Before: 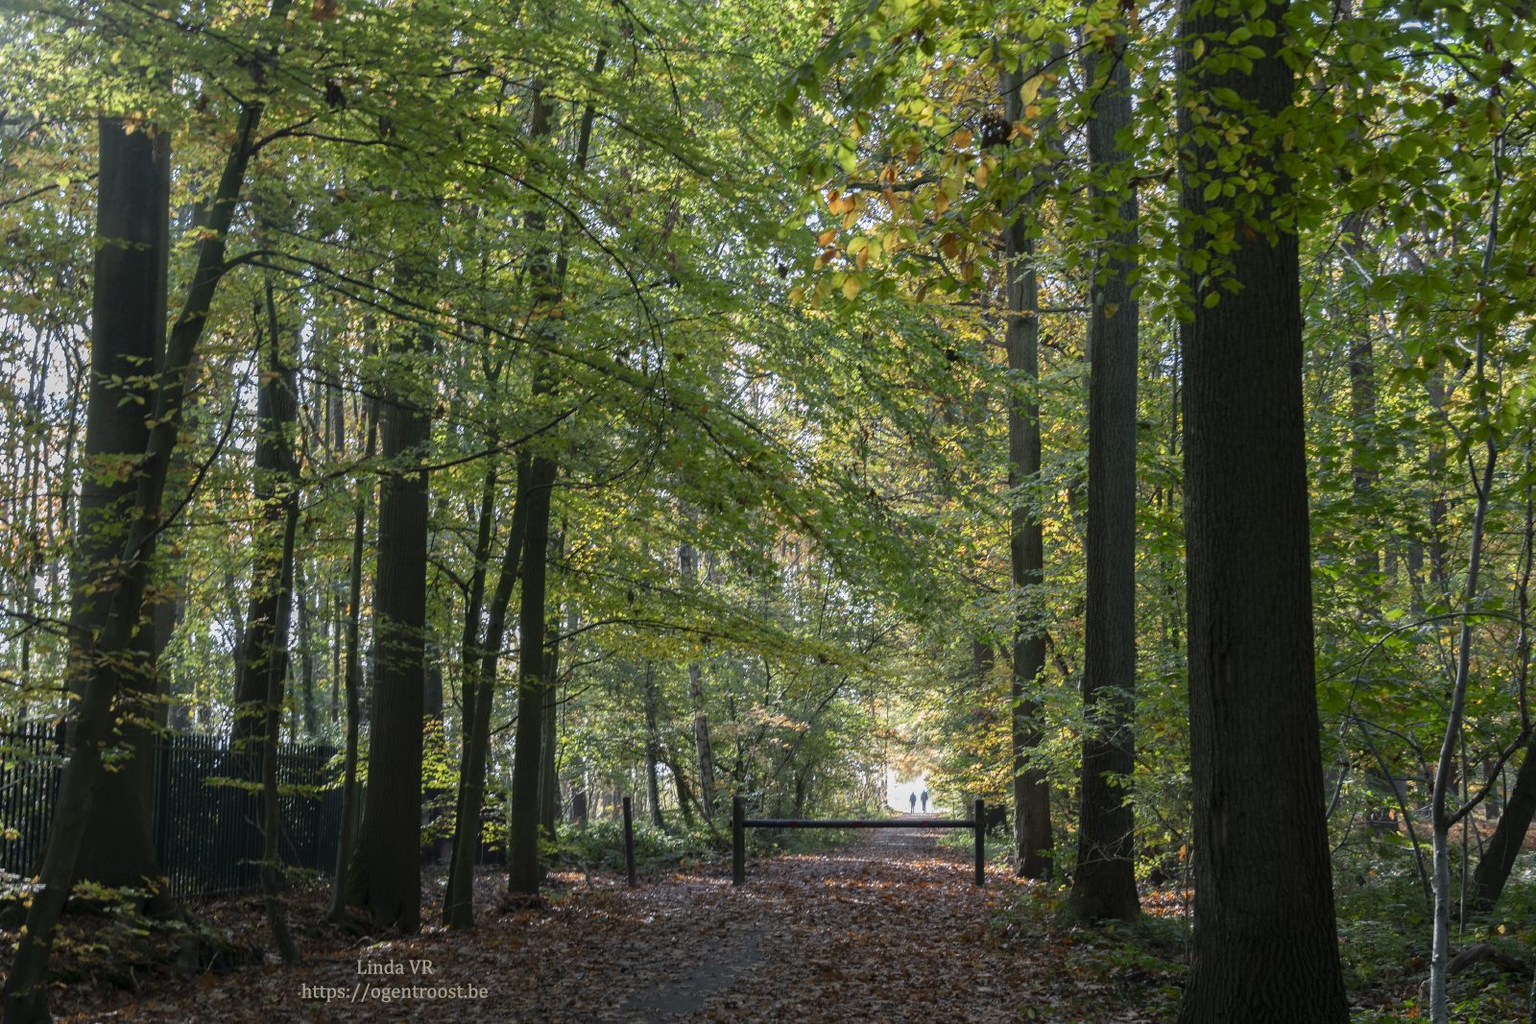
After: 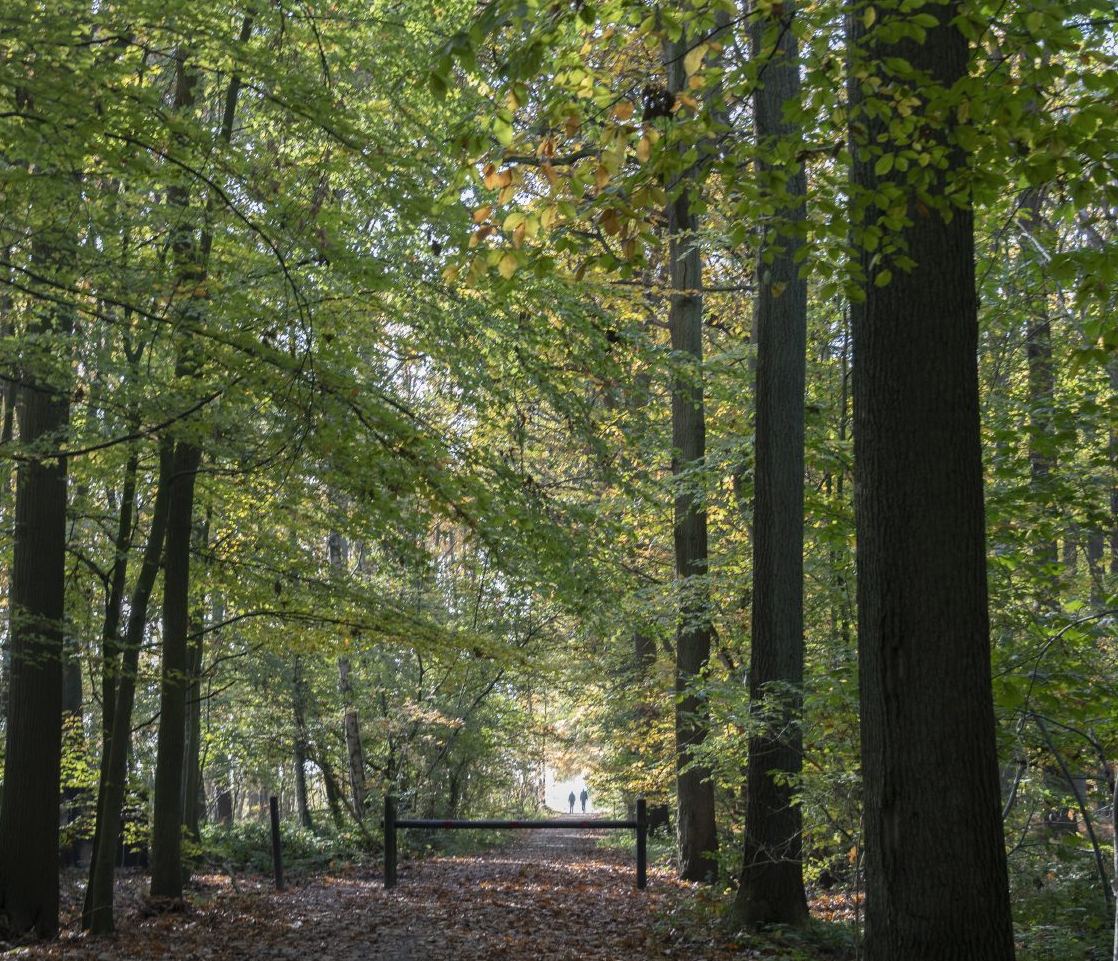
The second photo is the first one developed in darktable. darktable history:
crop and rotate: left 23.749%, top 3.247%, right 6.349%, bottom 6.664%
shadows and highlights: shadows 11.13, white point adjustment 1.22, highlights -0.571, highlights color adjustment 0.051%, soften with gaussian
color zones: curves: ch0 [(0, 0.5) (0.143, 0.52) (0.286, 0.5) (0.429, 0.5) (0.571, 0.5) (0.714, 0.5) (0.857, 0.5) (1, 0.5)]; ch1 [(0, 0.489) (0.155, 0.45) (0.286, 0.466) (0.429, 0.5) (0.571, 0.5) (0.714, 0.5) (0.857, 0.5) (1, 0.489)]
